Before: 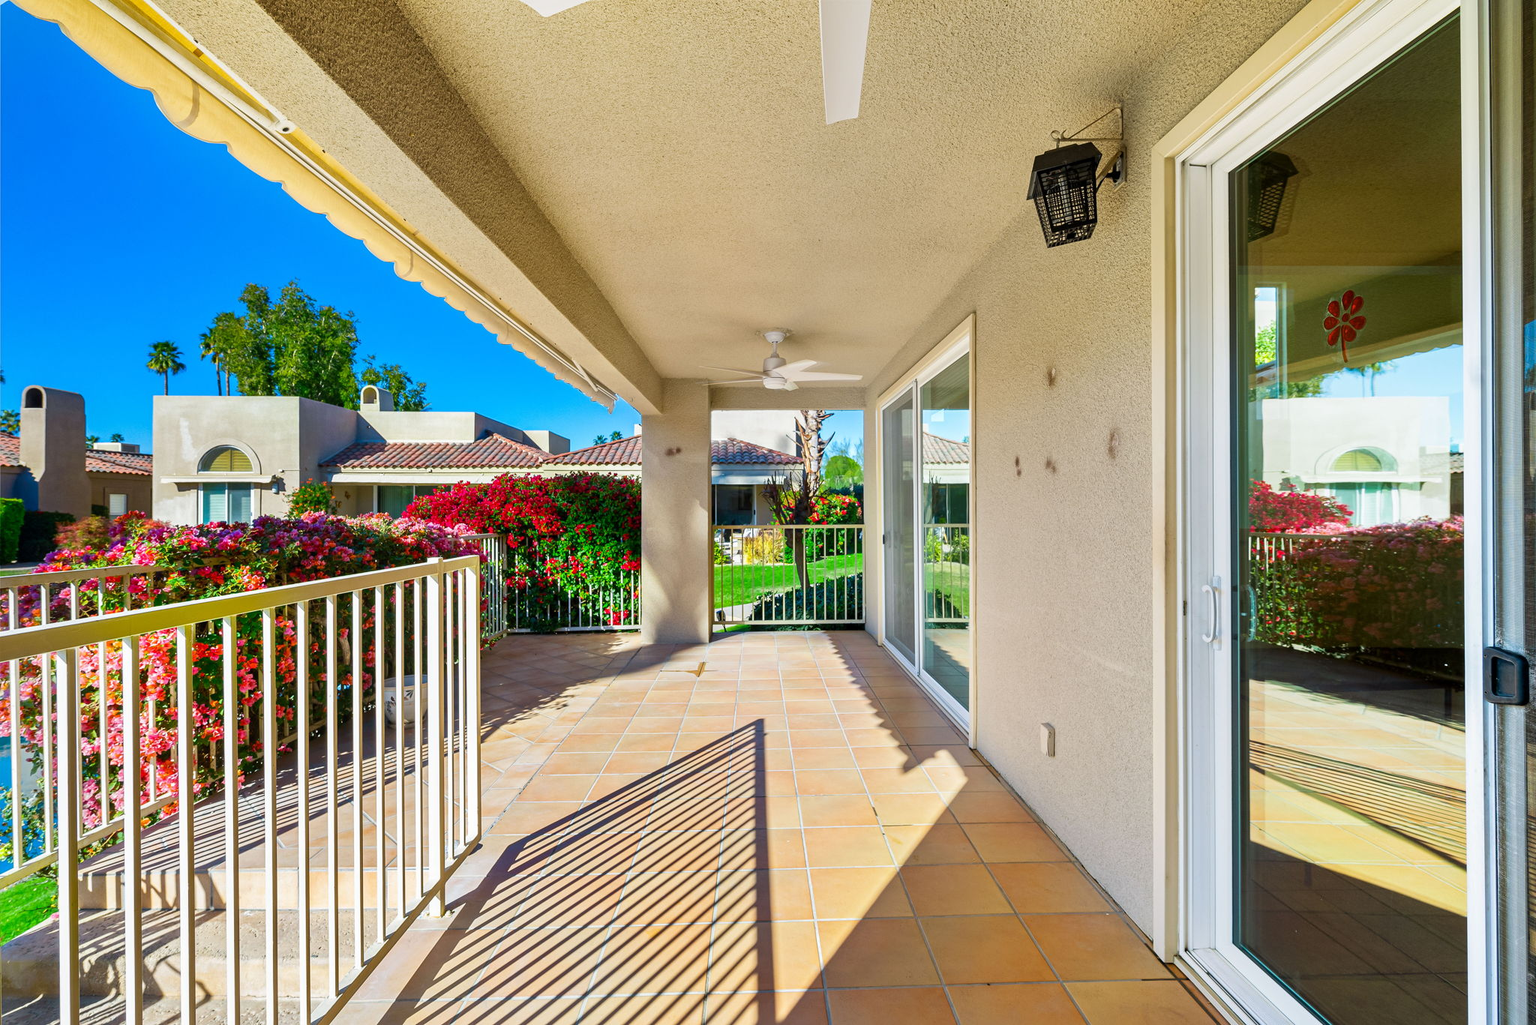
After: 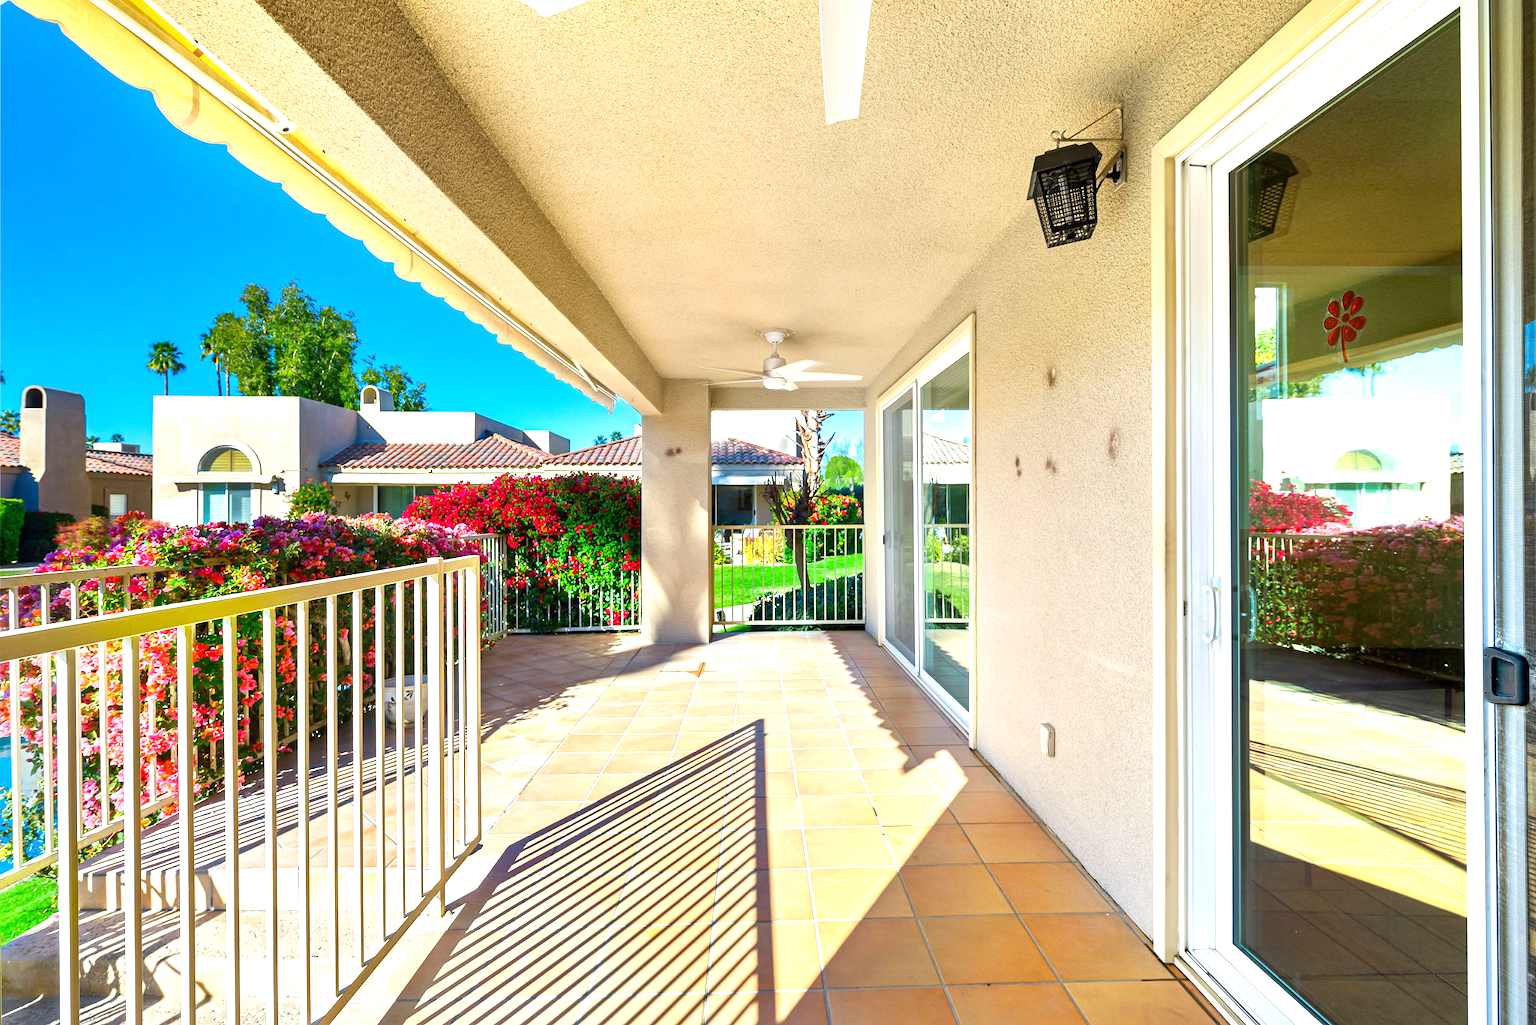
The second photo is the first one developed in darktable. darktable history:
exposure: exposure 0.773 EV, compensate highlight preservation false
